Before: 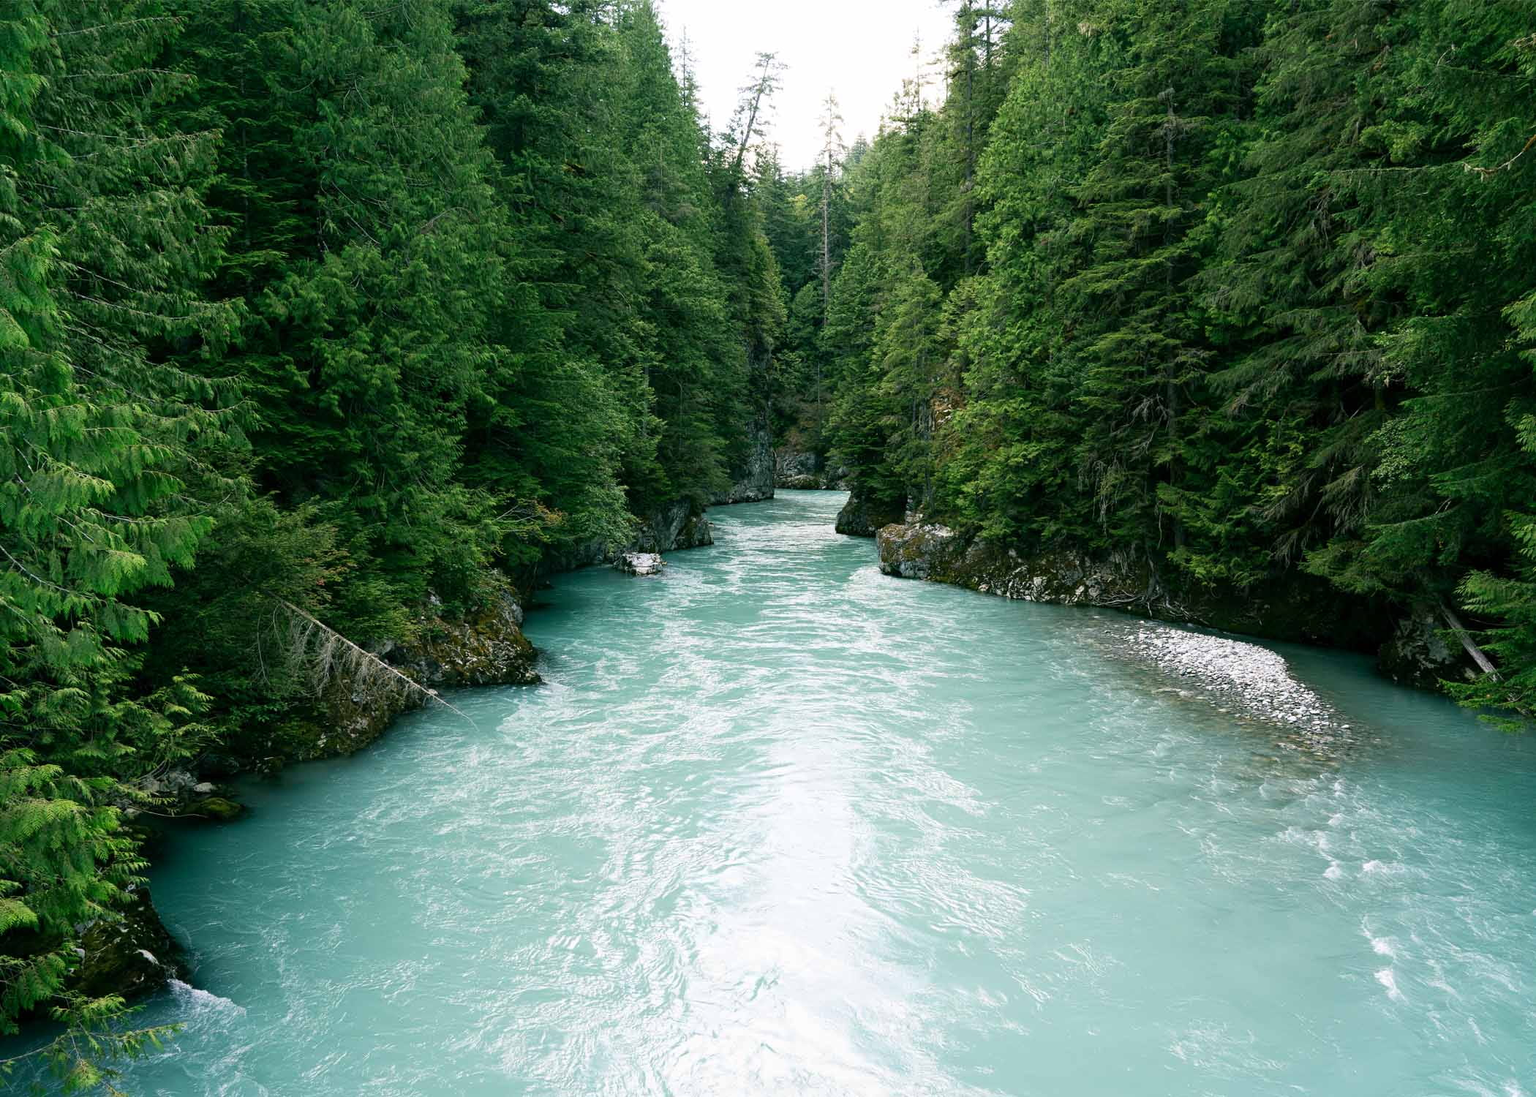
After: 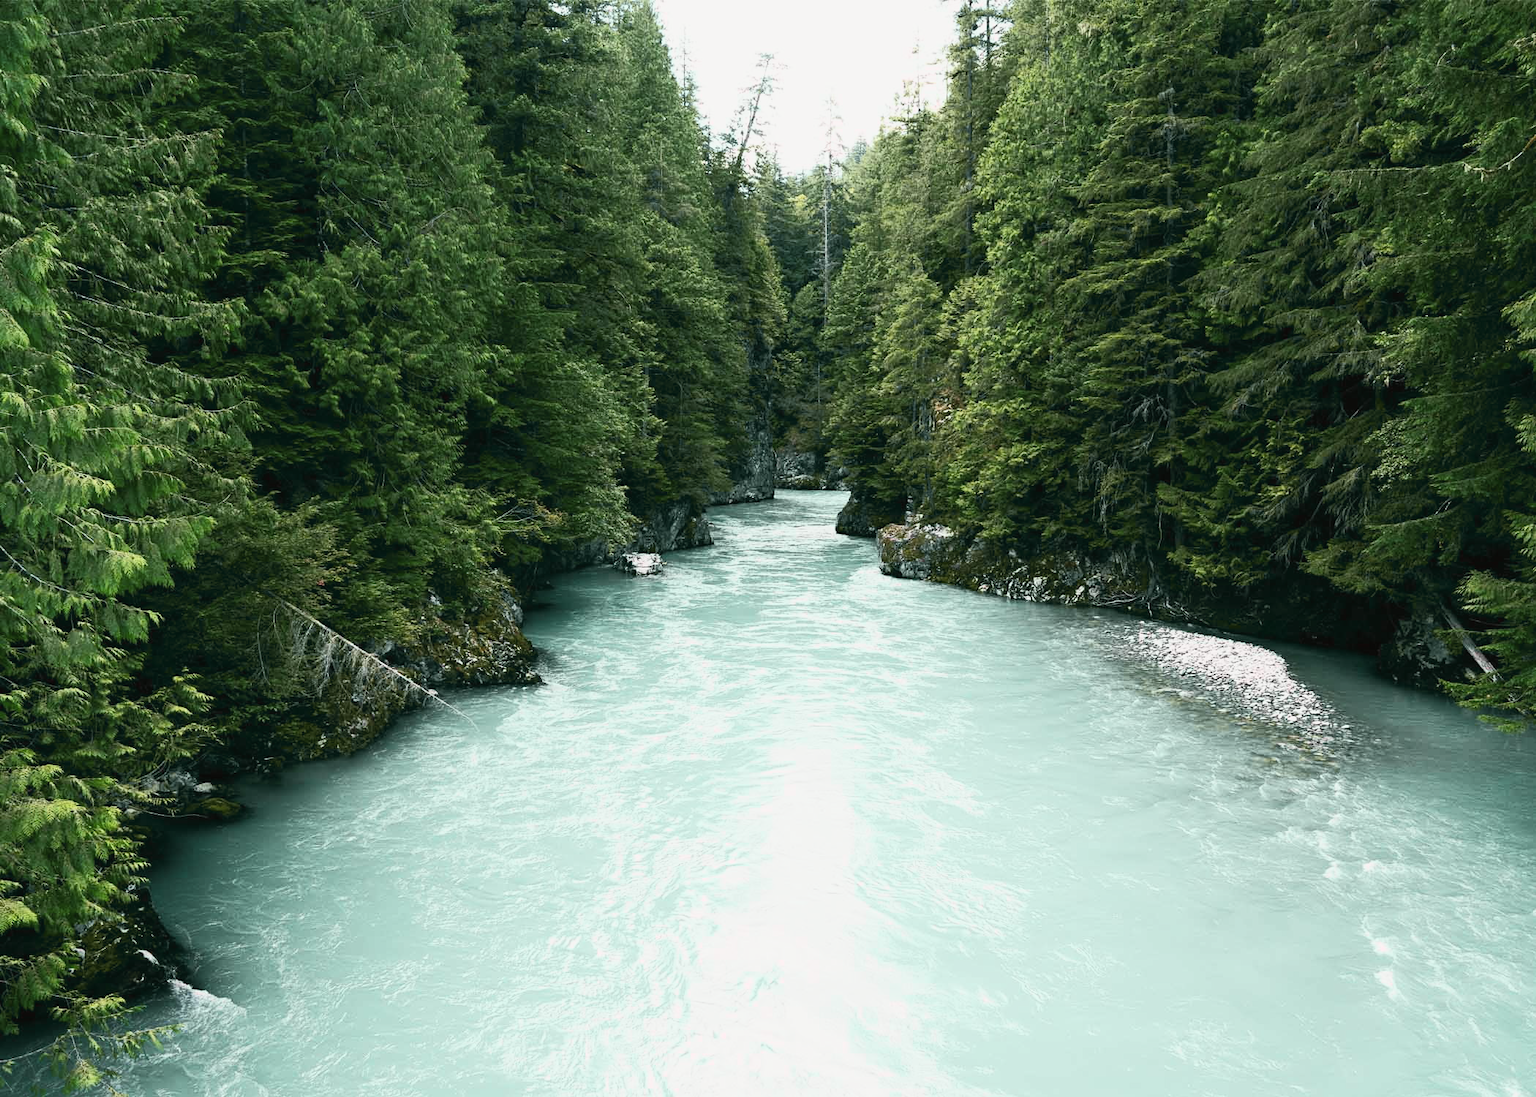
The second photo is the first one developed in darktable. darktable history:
tone curve: curves: ch0 [(0, 0.026) (0.172, 0.194) (0.398, 0.437) (0.469, 0.544) (0.612, 0.741) (0.845, 0.926) (1, 0.968)]; ch1 [(0, 0) (0.437, 0.453) (0.472, 0.467) (0.502, 0.502) (0.531, 0.546) (0.574, 0.583) (0.617, 0.64) (0.699, 0.749) (0.859, 0.919) (1, 1)]; ch2 [(0, 0) (0.33, 0.301) (0.421, 0.443) (0.476, 0.502) (0.511, 0.504) (0.553, 0.553) (0.595, 0.586) (0.664, 0.664) (1, 1)], color space Lab, independent channels, preserve colors none
